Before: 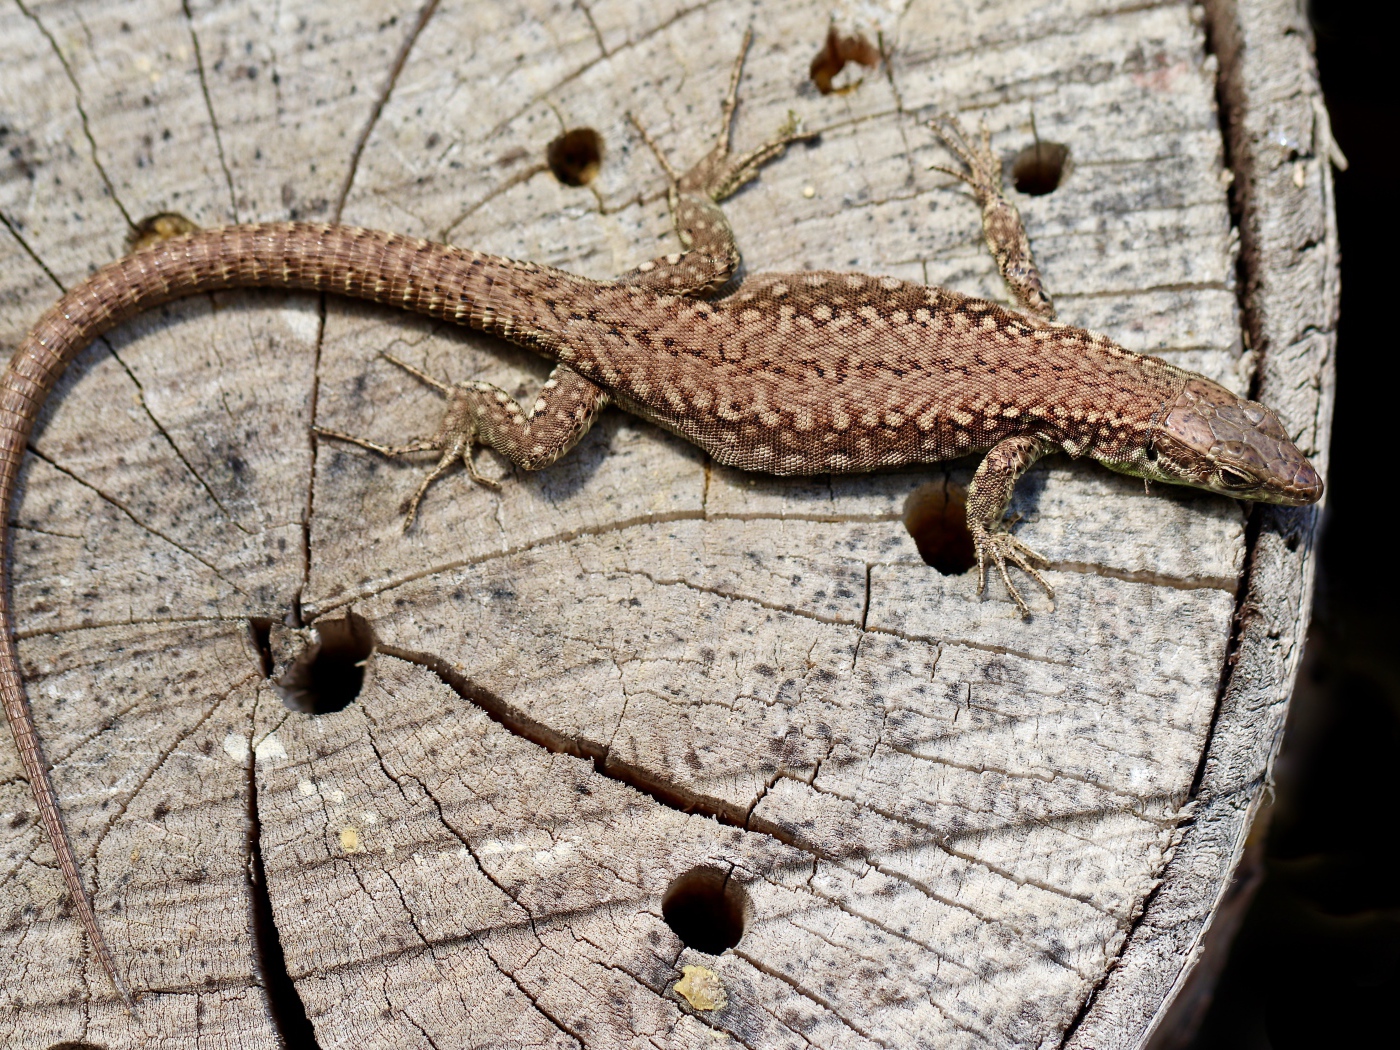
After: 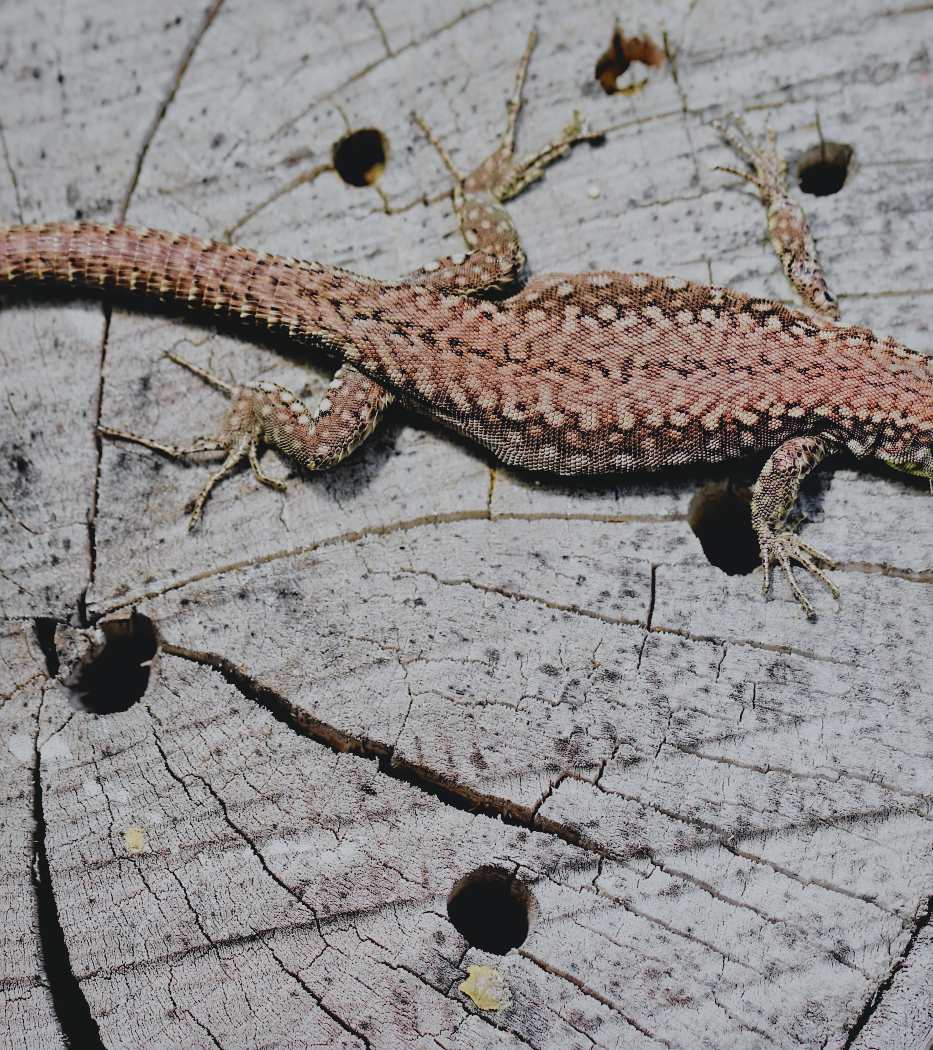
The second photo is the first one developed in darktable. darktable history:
white balance: red 0.967, blue 1.119, emerald 0.756
filmic rgb: black relative exposure -4.14 EV, white relative exposure 5.1 EV, hardness 2.11, contrast 1.165
sharpen: amount 0.2
crop: left 15.419%, right 17.914%
shadows and highlights: shadows 40, highlights -60
tone curve: curves: ch0 [(0, 0.009) (0.037, 0.035) (0.131, 0.126) (0.275, 0.28) (0.476, 0.514) (0.617, 0.667) (0.704, 0.759) (0.813, 0.863) (0.911, 0.931) (0.997, 1)]; ch1 [(0, 0) (0.318, 0.271) (0.444, 0.438) (0.493, 0.496) (0.508, 0.5) (0.534, 0.535) (0.57, 0.582) (0.65, 0.664) (0.746, 0.764) (1, 1)]; ch2 [(0, 0) (0.246, 0.24) (0.36, 0.381) (0.415, 0.434) (0.476, 0.492) (0.502, 0.499) (0.522, 0.518) (0.533, 0.534) (0.586, 0.598) (0.634, 0.643) (0.706, 0.717) (0.853, 0.83) (1, 0.951)], color space Lab, independent channels, preserve colors none
contrast brightness saturation: contrast -0.11
